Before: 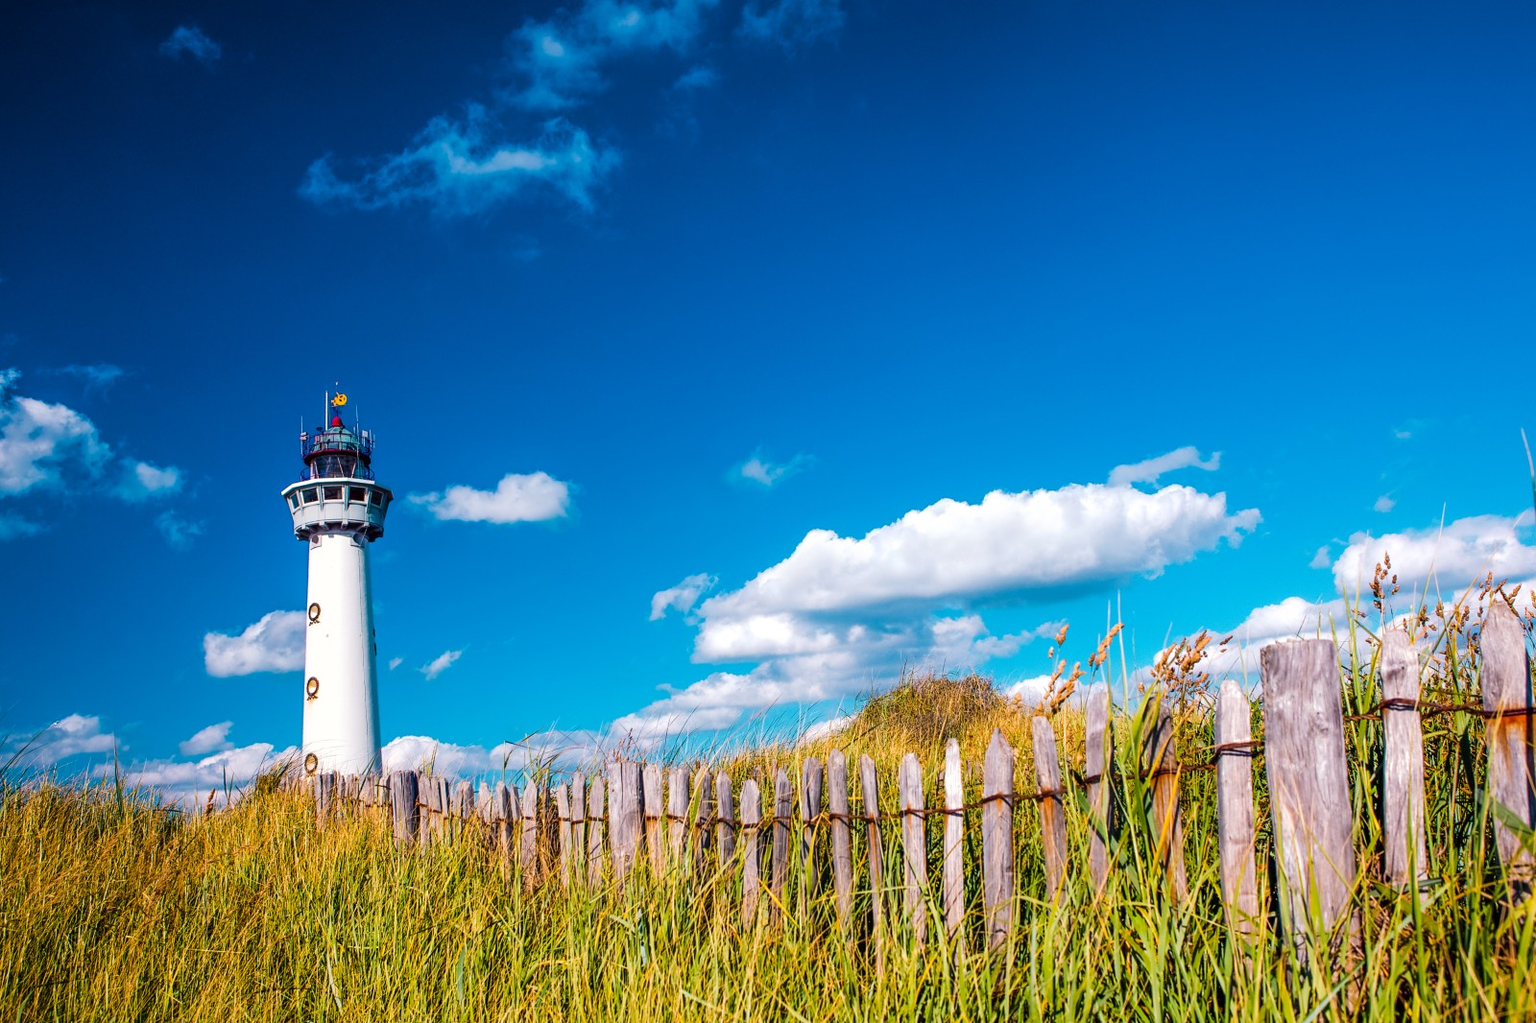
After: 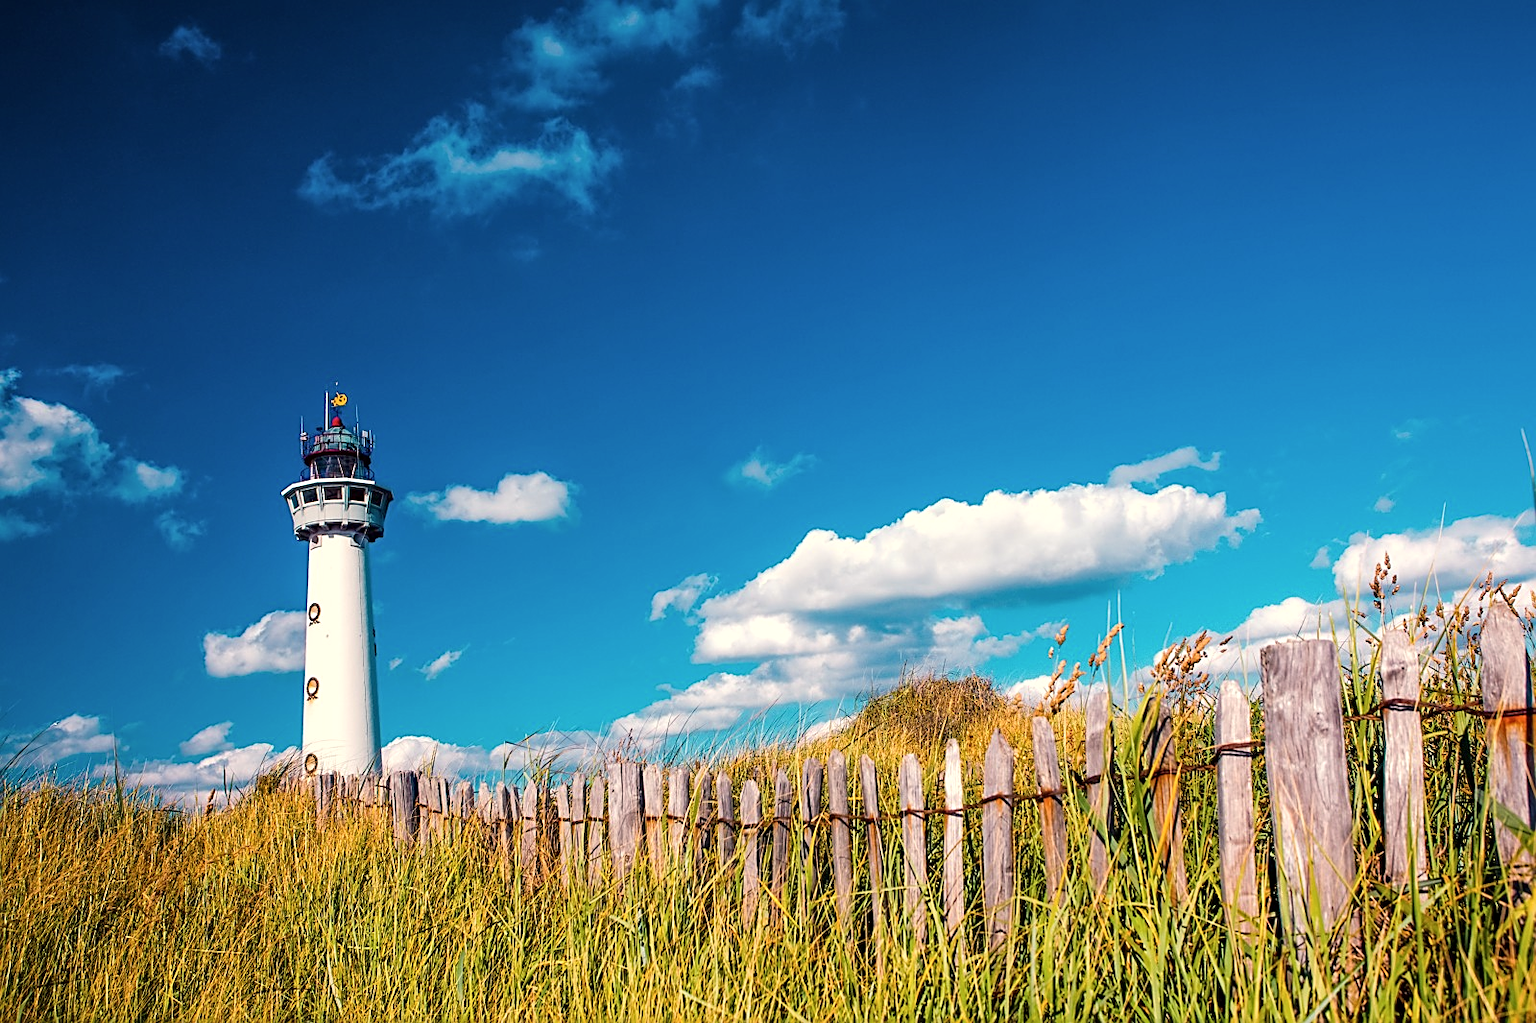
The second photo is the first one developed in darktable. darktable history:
white balance: red 1.045, blue 0.932
contrast brightness saturation: saturation -0.05
sharpen: on, module defaults
local contrast: mode bilateral grid, contrast 10, coarseness 25, detail 115%, midtone range 0.2
